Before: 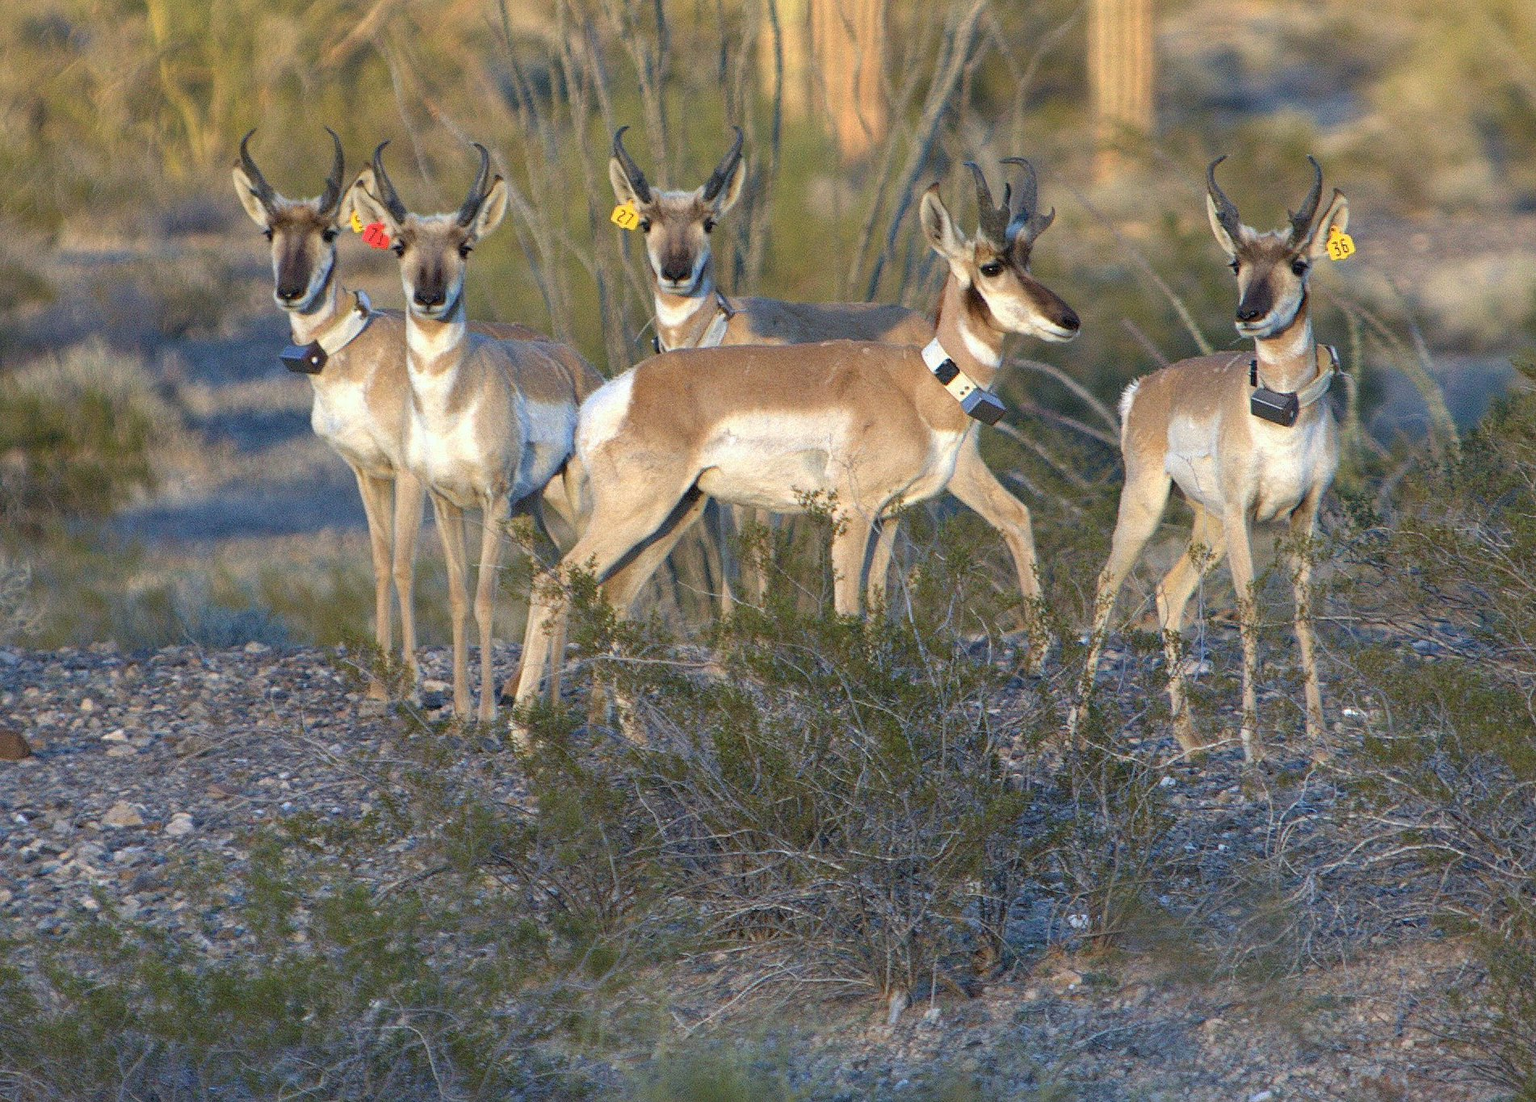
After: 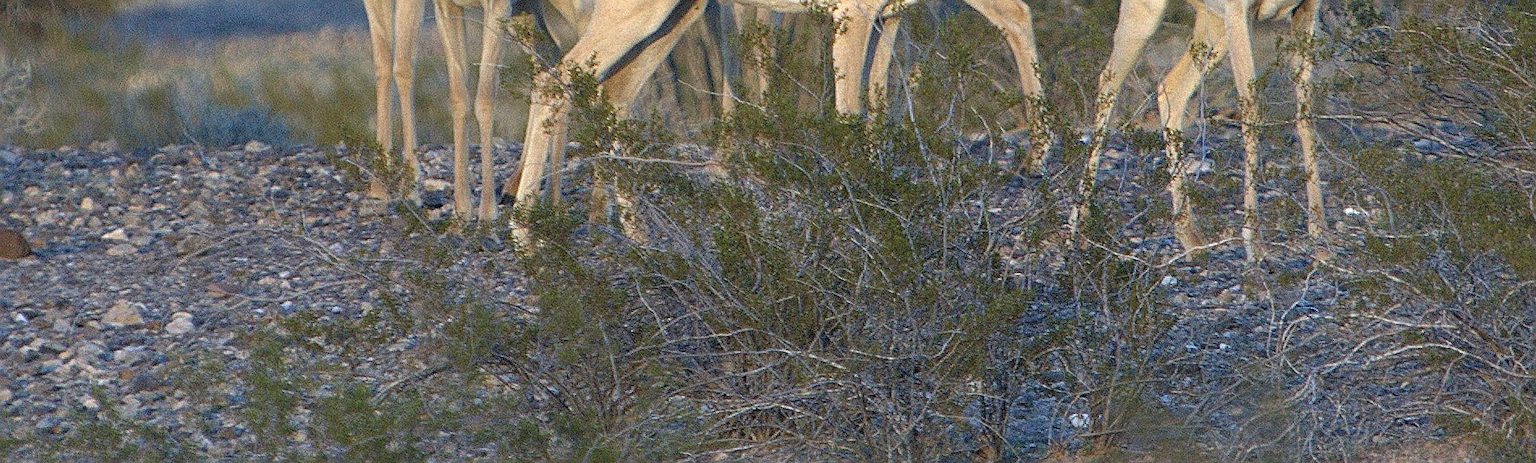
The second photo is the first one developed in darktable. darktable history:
crop: top 45.551%, bottom 12.262%
sharpen: on, module defaults
